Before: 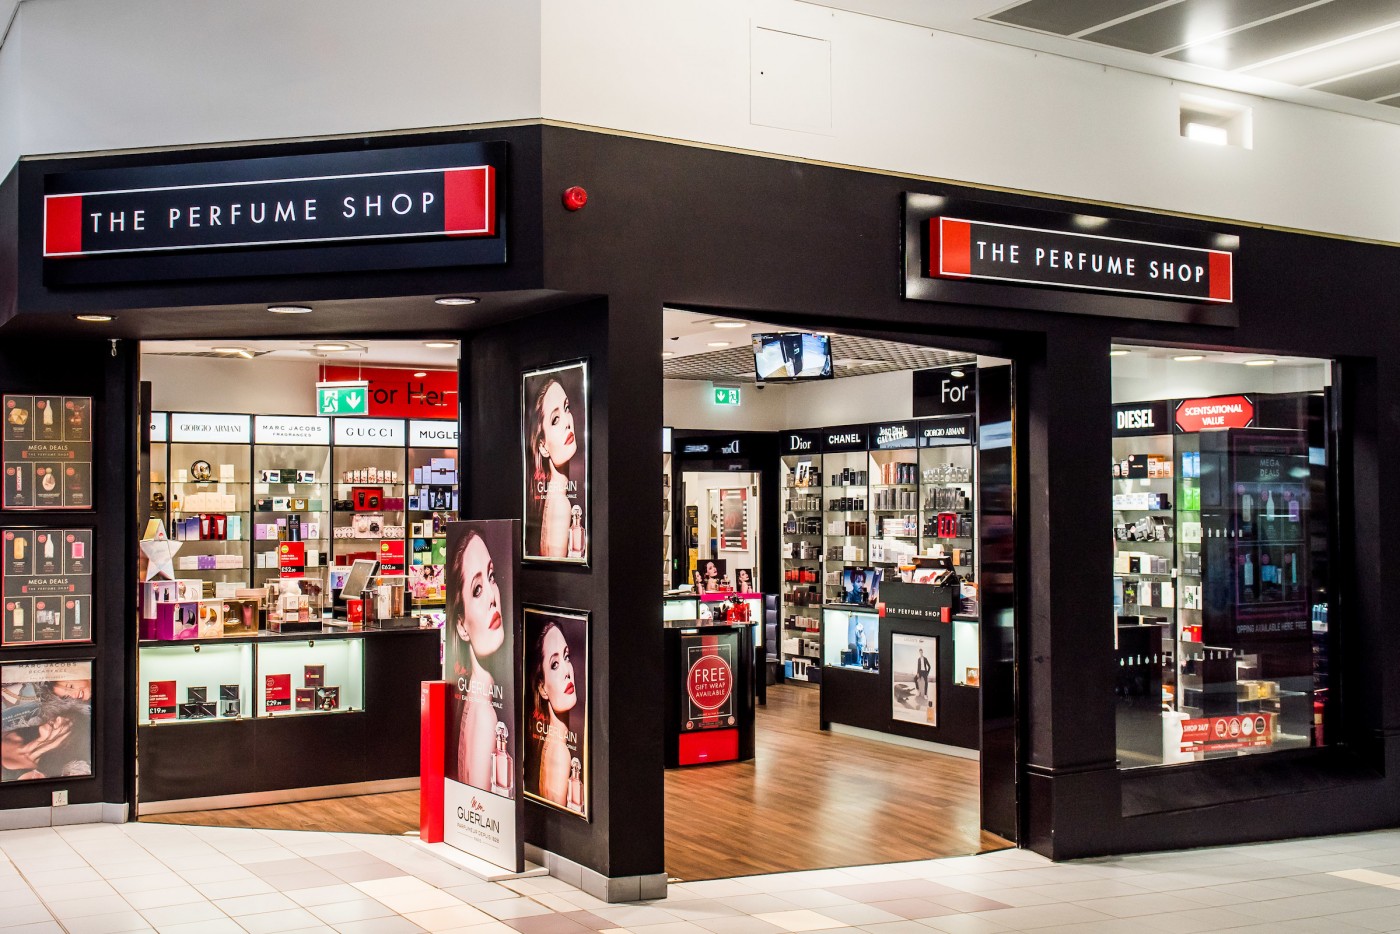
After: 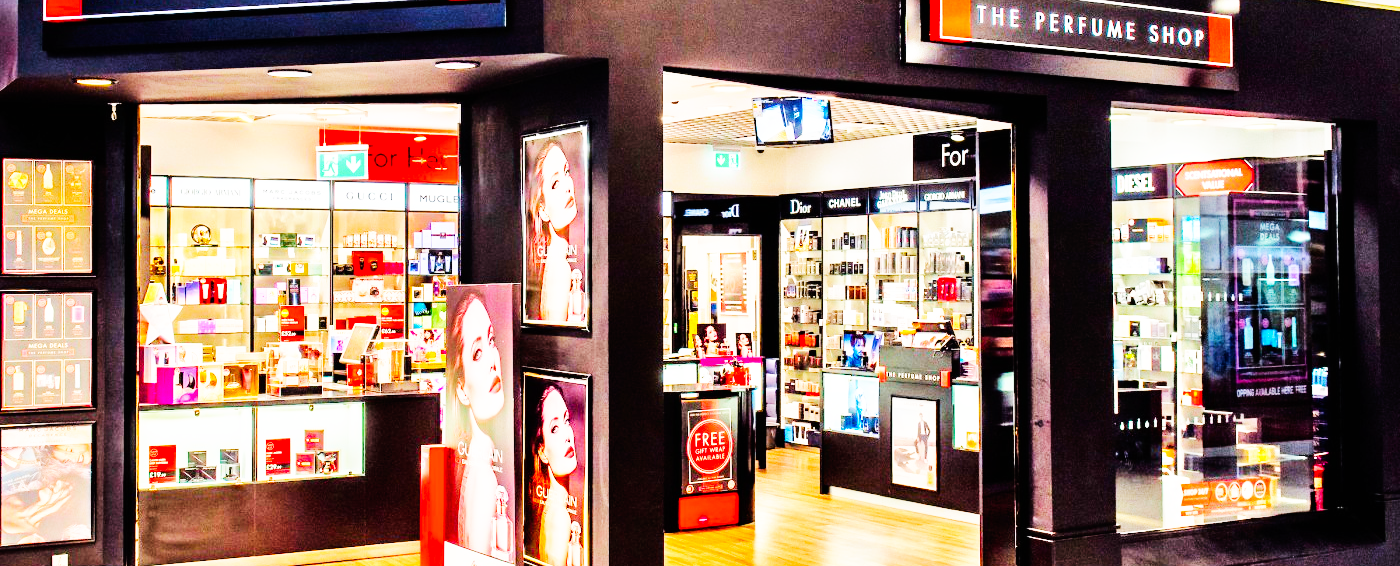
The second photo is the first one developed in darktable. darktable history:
tone equalizer: -7 EV 0.15 EV, -6 EV 0.6 EV, -5 EV 1.15 EV, -4 EV 1.33 EV, -3 EV 1.15 EV, -2 EV 0.6 EV, -1 EV 0.15 EV, mask exposure compensation -0.5 EV
crop and rotate: top 25.357%, bottom 13.942%
base curve: curves: ch0 [(0, 0) (0.007, 0.004) (0.027, 0.03) (0.046, 0.07) (0.207, 0.54) (0.442, 0.872) (0.673, 0.972) (1, 1)], preserve colors none
color balance rgb: perceptual saturation grading › global saturation 25%, perceptual brilliance grading › mid-tones 10%, perceptual brilliance grading › shadows 15%, global vibrance 20%
